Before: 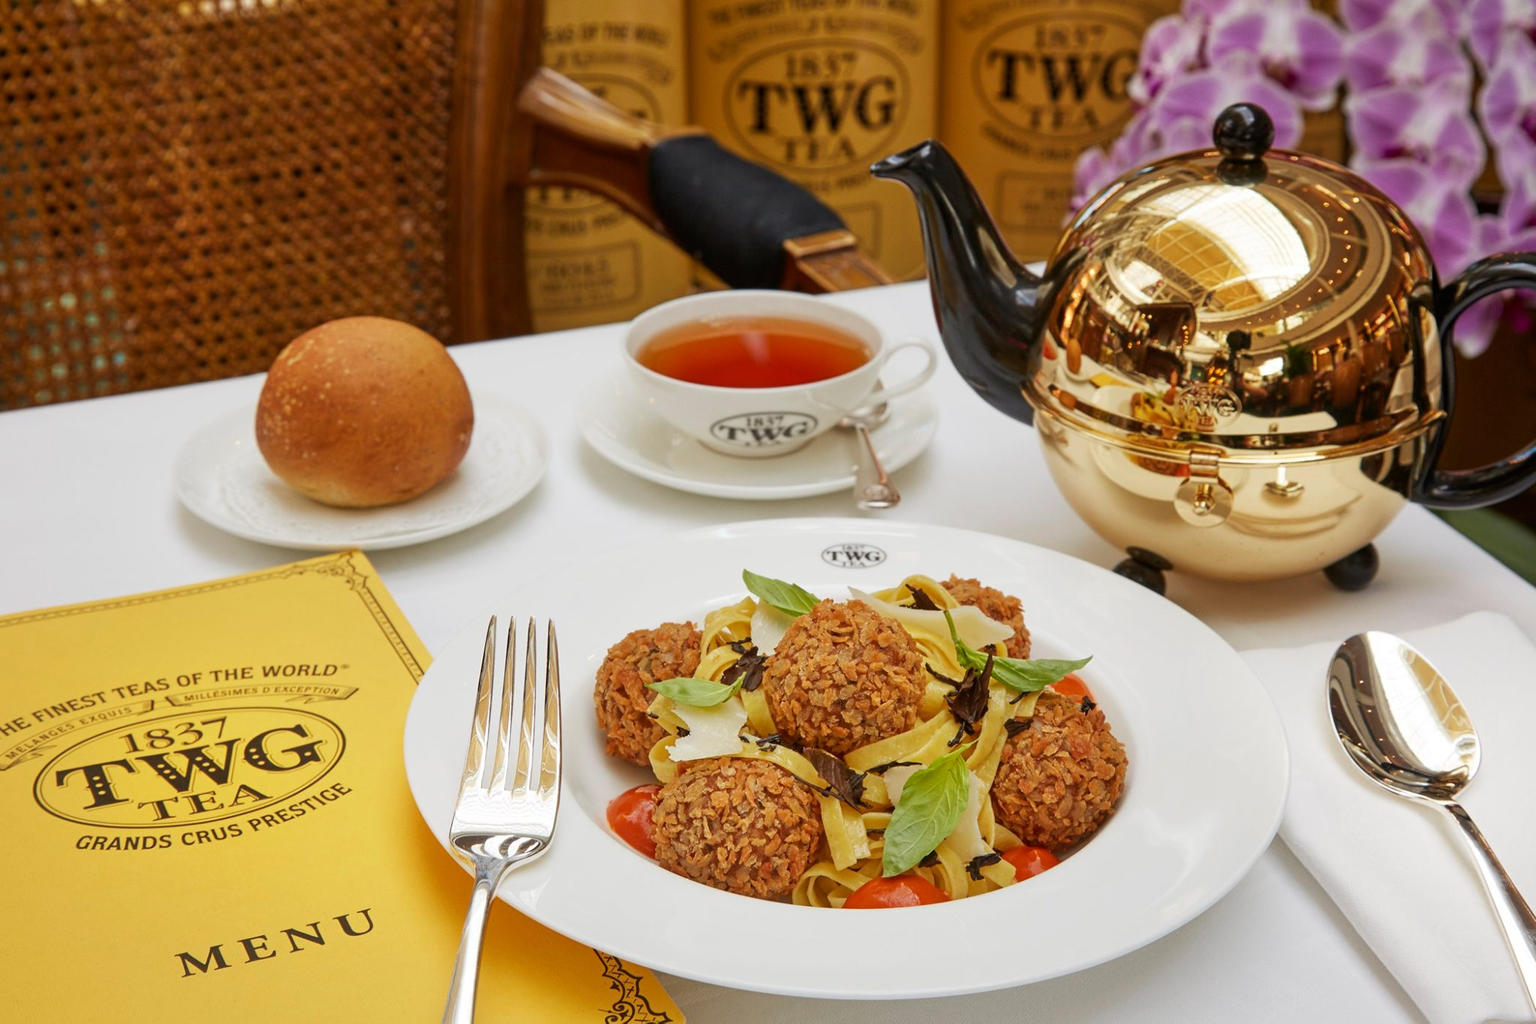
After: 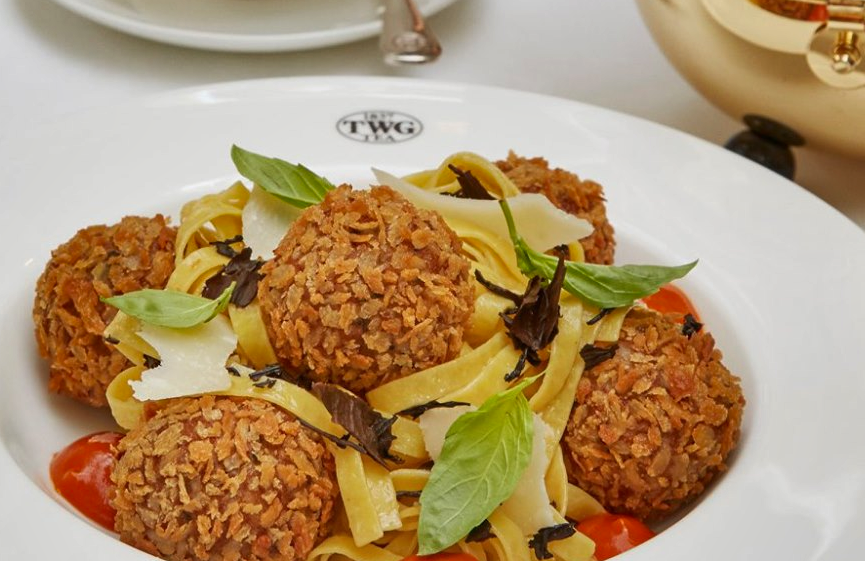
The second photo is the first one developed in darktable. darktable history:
shadows and highlights: low approximation 0.01, soften with gaussian
crop: left 37.104%, top 45.025%, right 20.644%, bottom 13.827%
